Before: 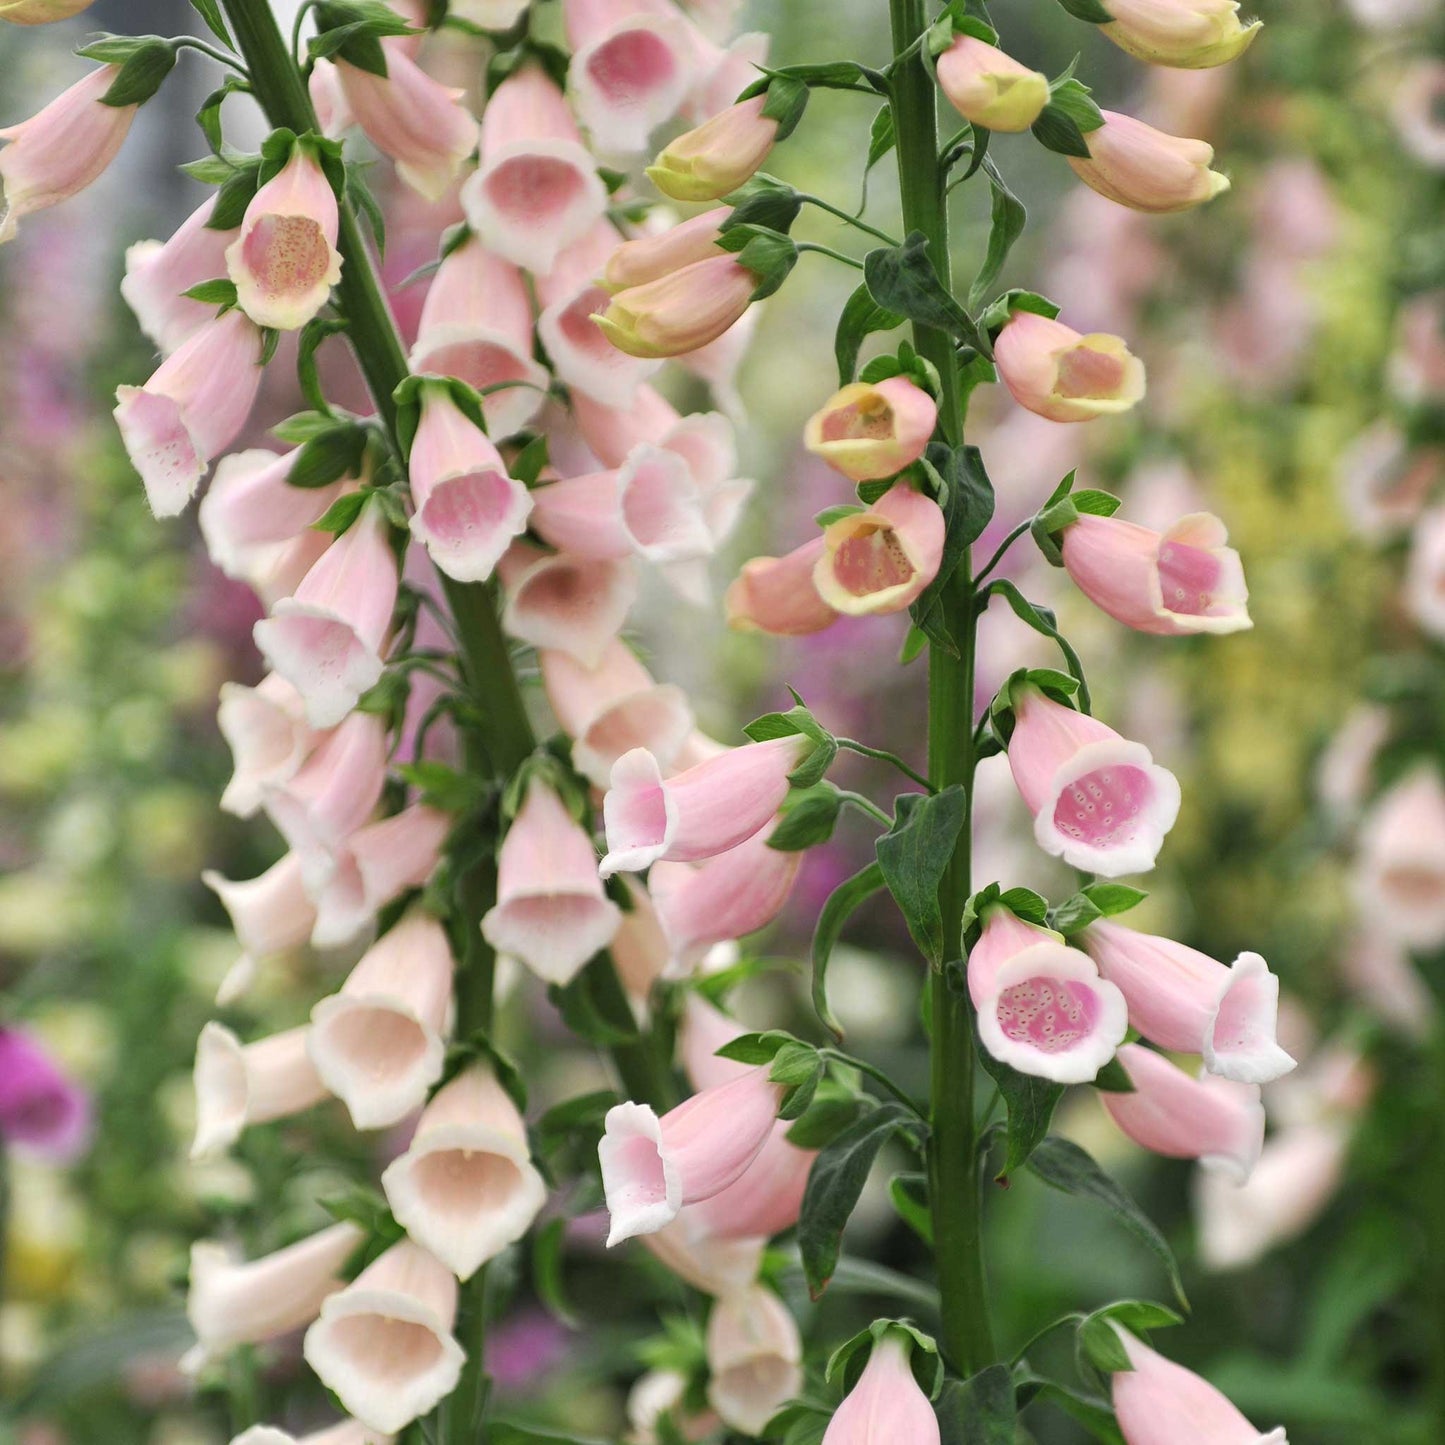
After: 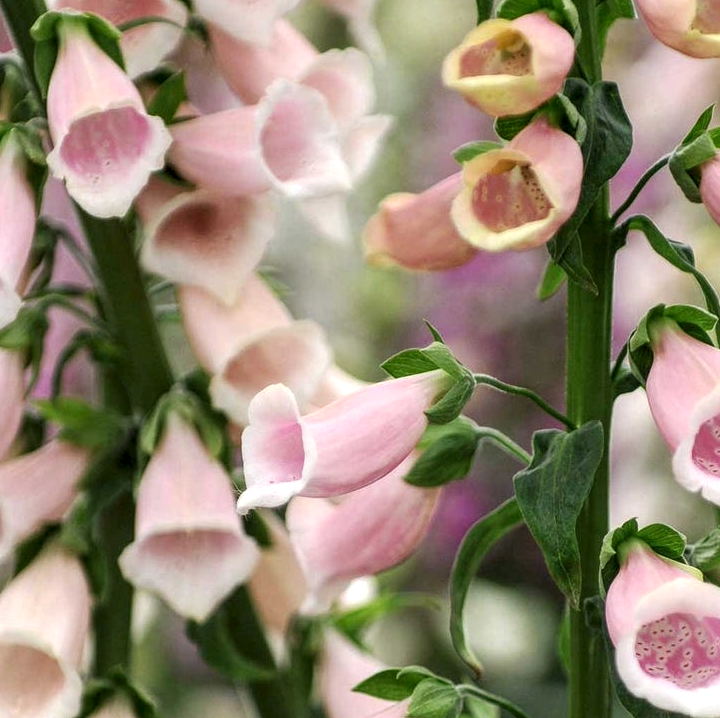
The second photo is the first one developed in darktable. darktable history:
exposure: exposure -0.04 EV, compensate highlight preservation false
crop: left 25.073%, top 25.247%, right 25.084%, bottom 25.038%
local contrast: detail 150%
